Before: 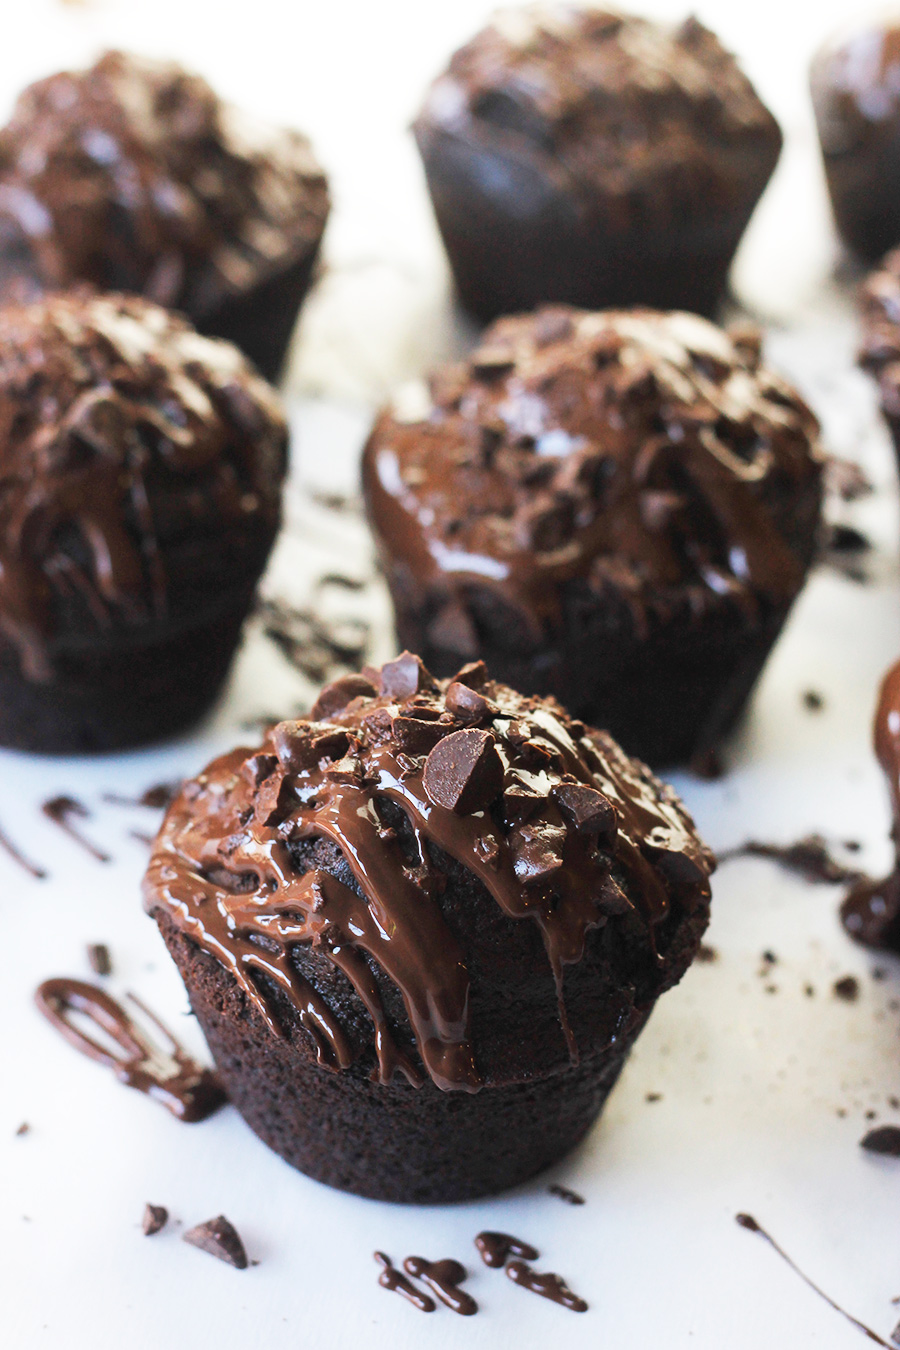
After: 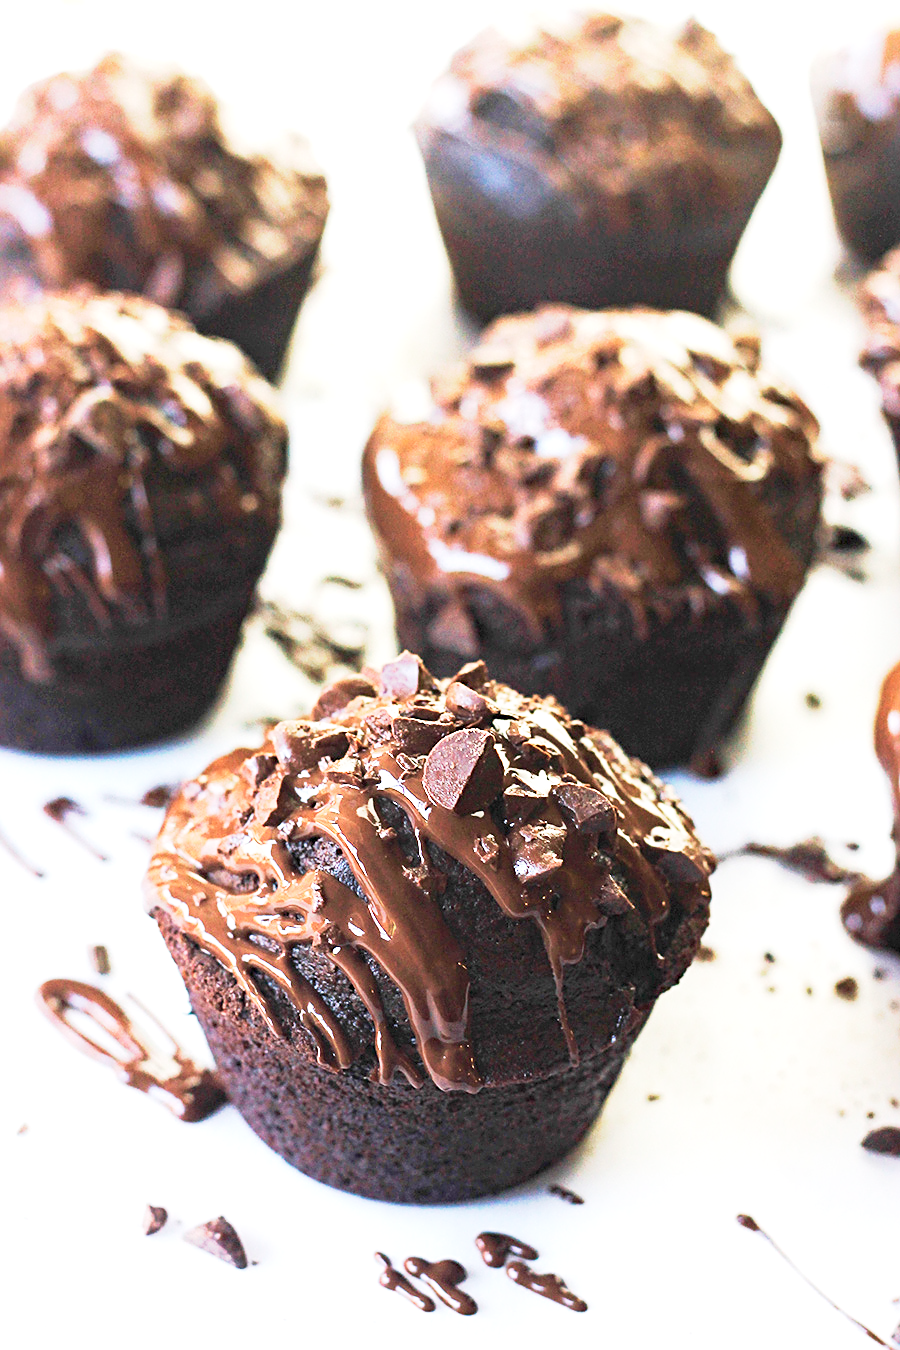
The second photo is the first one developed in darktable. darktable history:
exposure: black level correction 0, exposure 1.105 EV, compensate exposure bias true, compensate highlight preservation false
sharpen: on, module defaults
velvia: on, module defaults
haze removal: compatibility mode true, adaptive false
base curve: curves: ch0 [(0, 0) (0.088, 0.125) (0.176, 0.251) (0.354, 0.501) (0.613, 0.749) (1, 0.877)], preserve colors none
